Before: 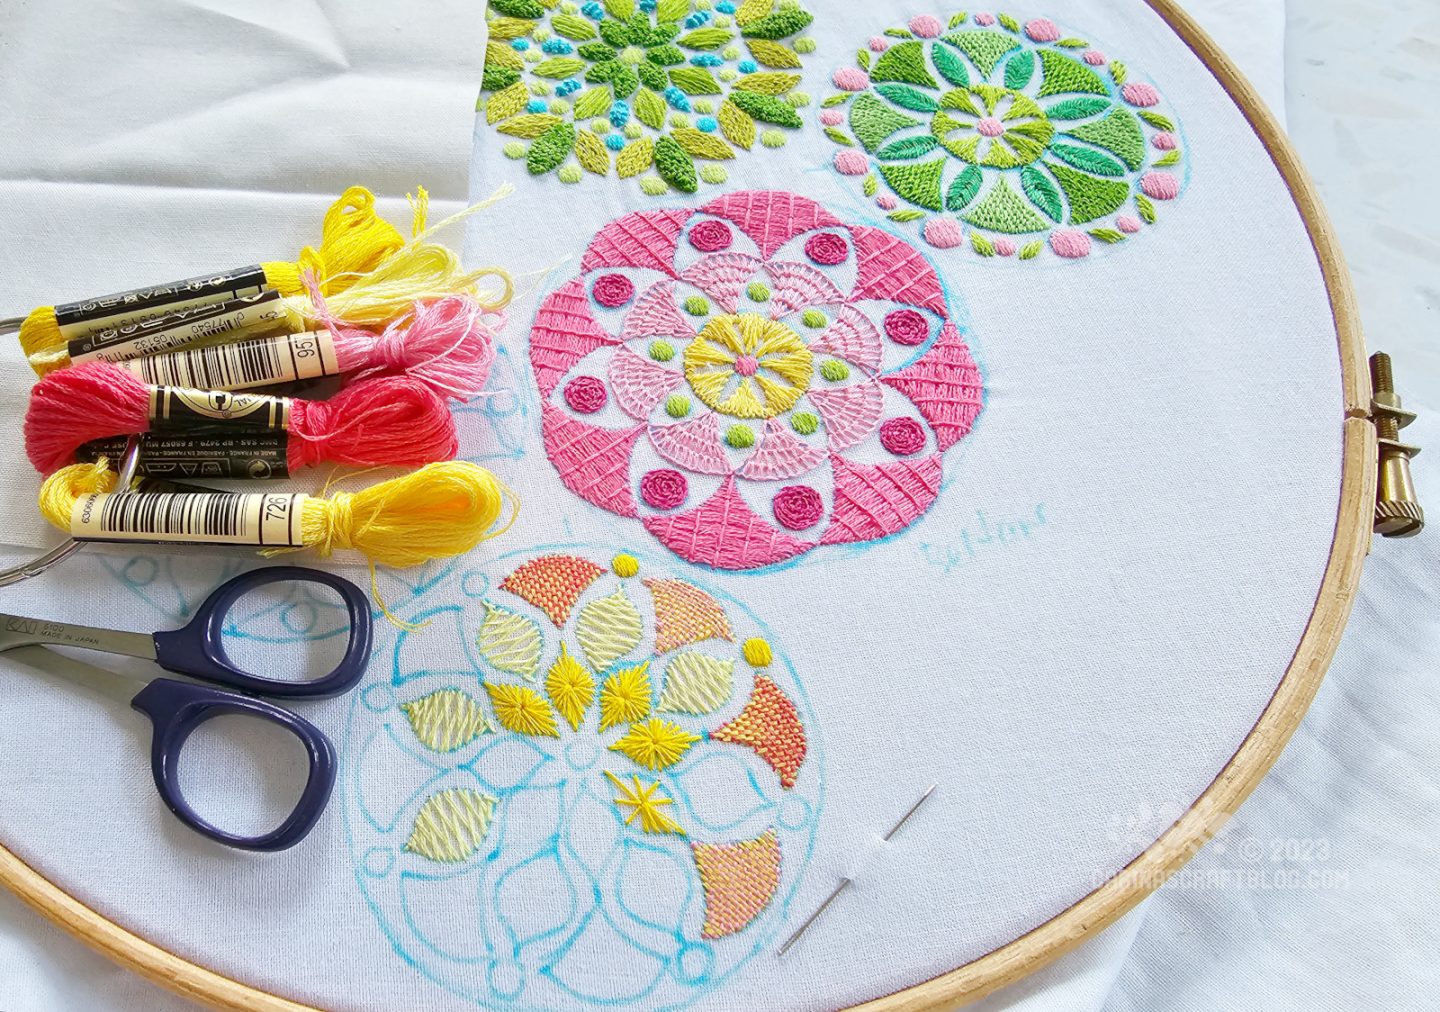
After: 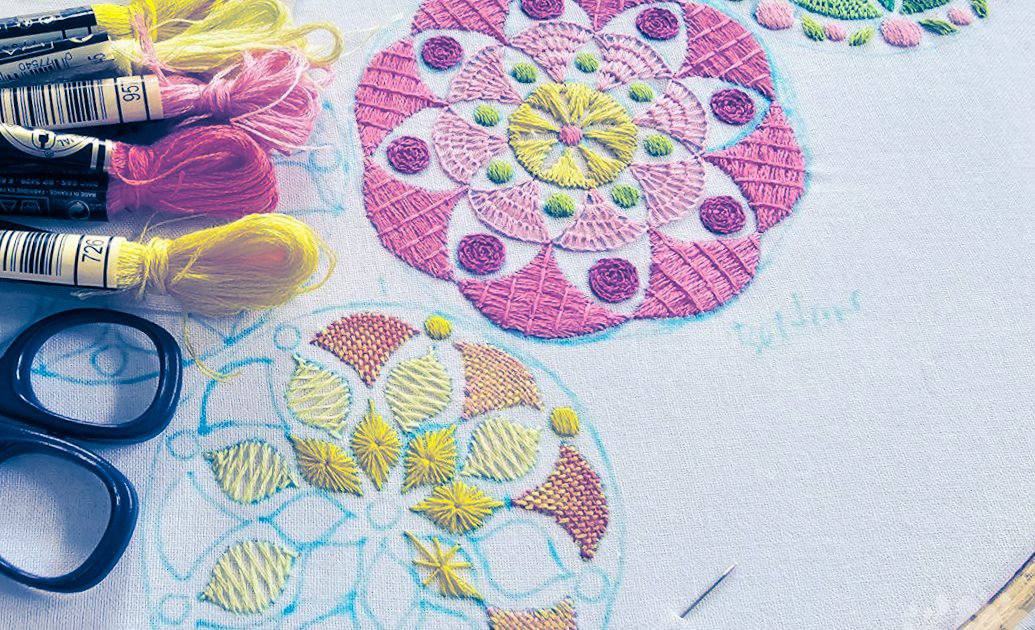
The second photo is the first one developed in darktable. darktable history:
split-toning: shadows › hue 226.8°, shadows › saturation 1, highlights › saturation 0, balance -61.41
crop and rotate: angle -3.37°, left 9.79%, top 20.73%, right 12.42%, bottom 11.82%
